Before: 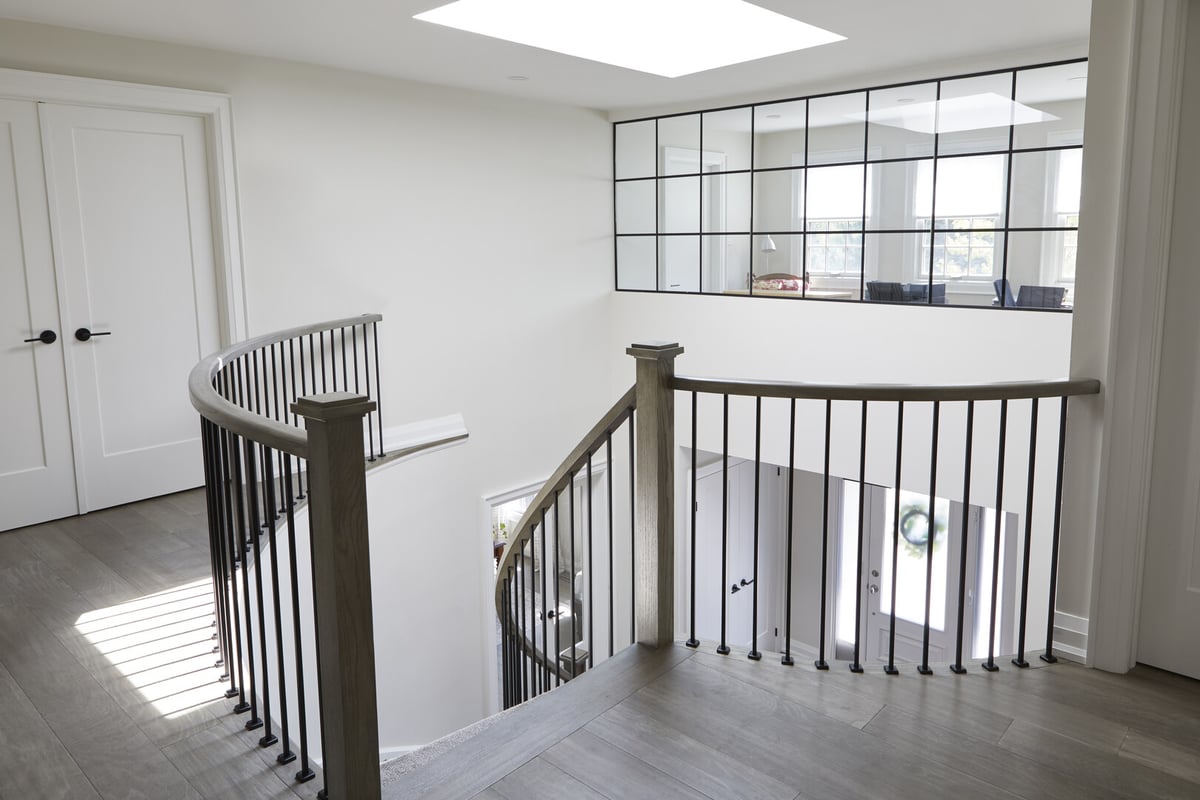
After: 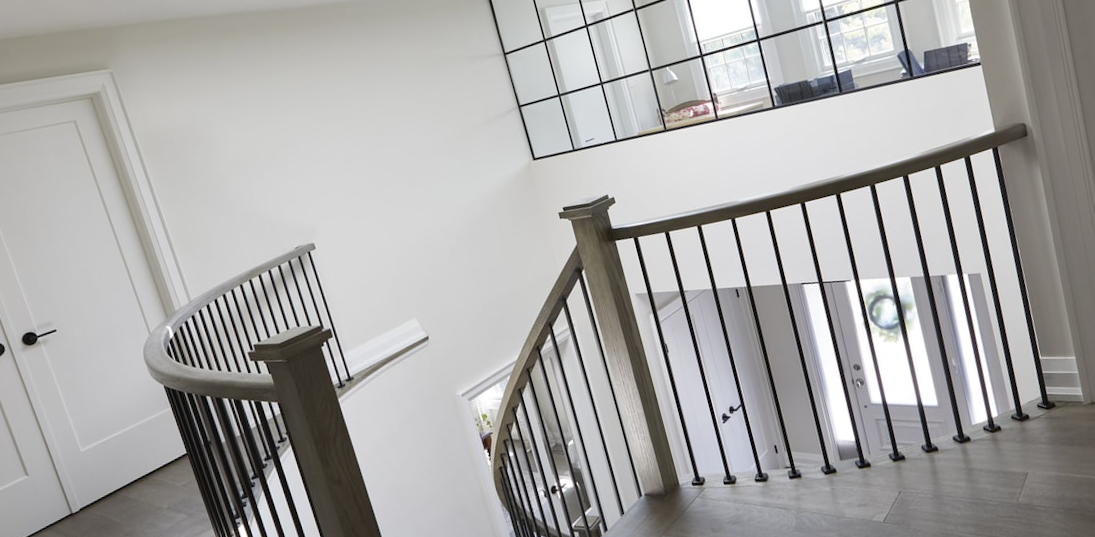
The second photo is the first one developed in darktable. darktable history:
tone equalizer: on, module defaults
rotate and perspective: rotation -14.8°, crop left 0.1, crop right 0.903, crop top 0.25, crop bottom 0.748
